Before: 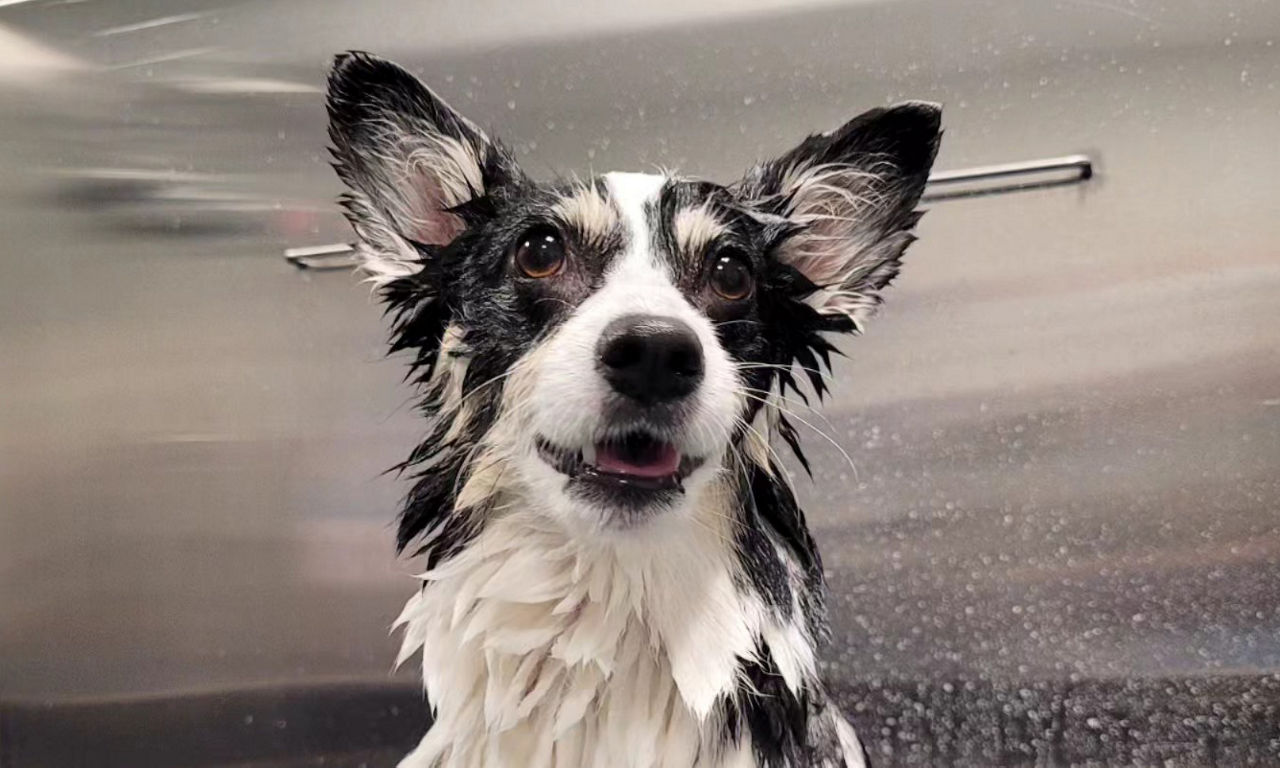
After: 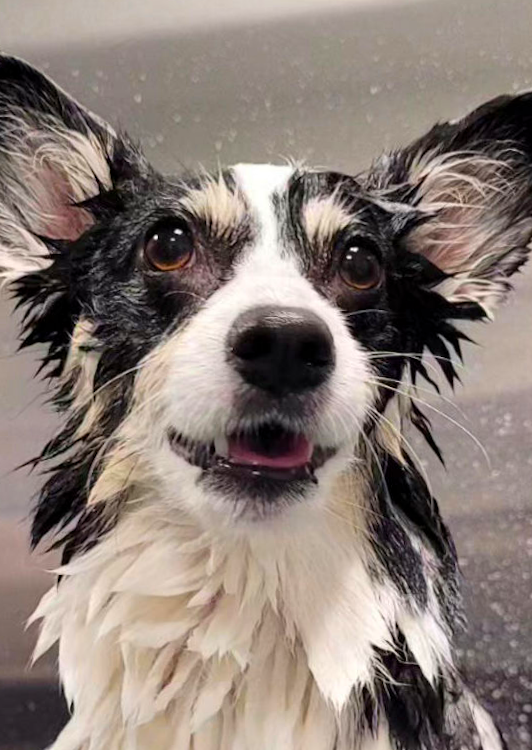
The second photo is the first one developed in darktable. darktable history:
color balance rgb: perceptual saturation grading › global saturation 25%, global vibrance 20%
crop: left 28.583%, right 29.231%
rotate and perspective: rotation -1°, crop left 0.011, crop right 0.989, crop top 0.025, crop bottom 0.975
